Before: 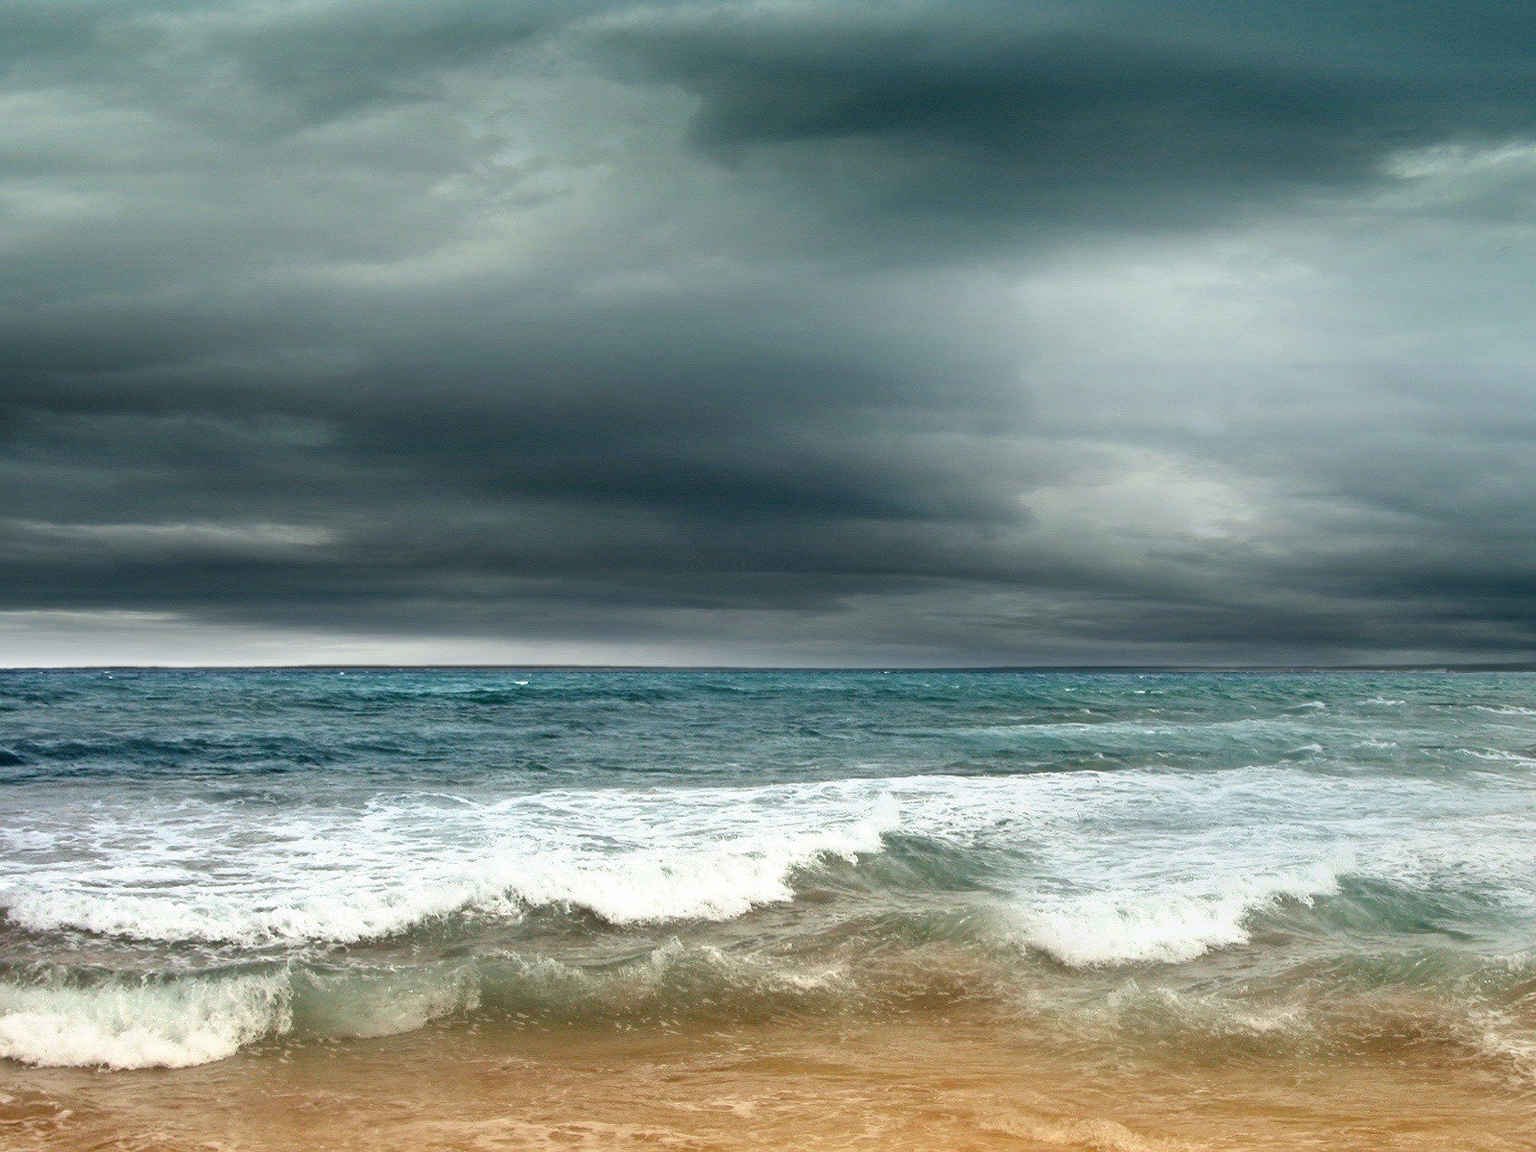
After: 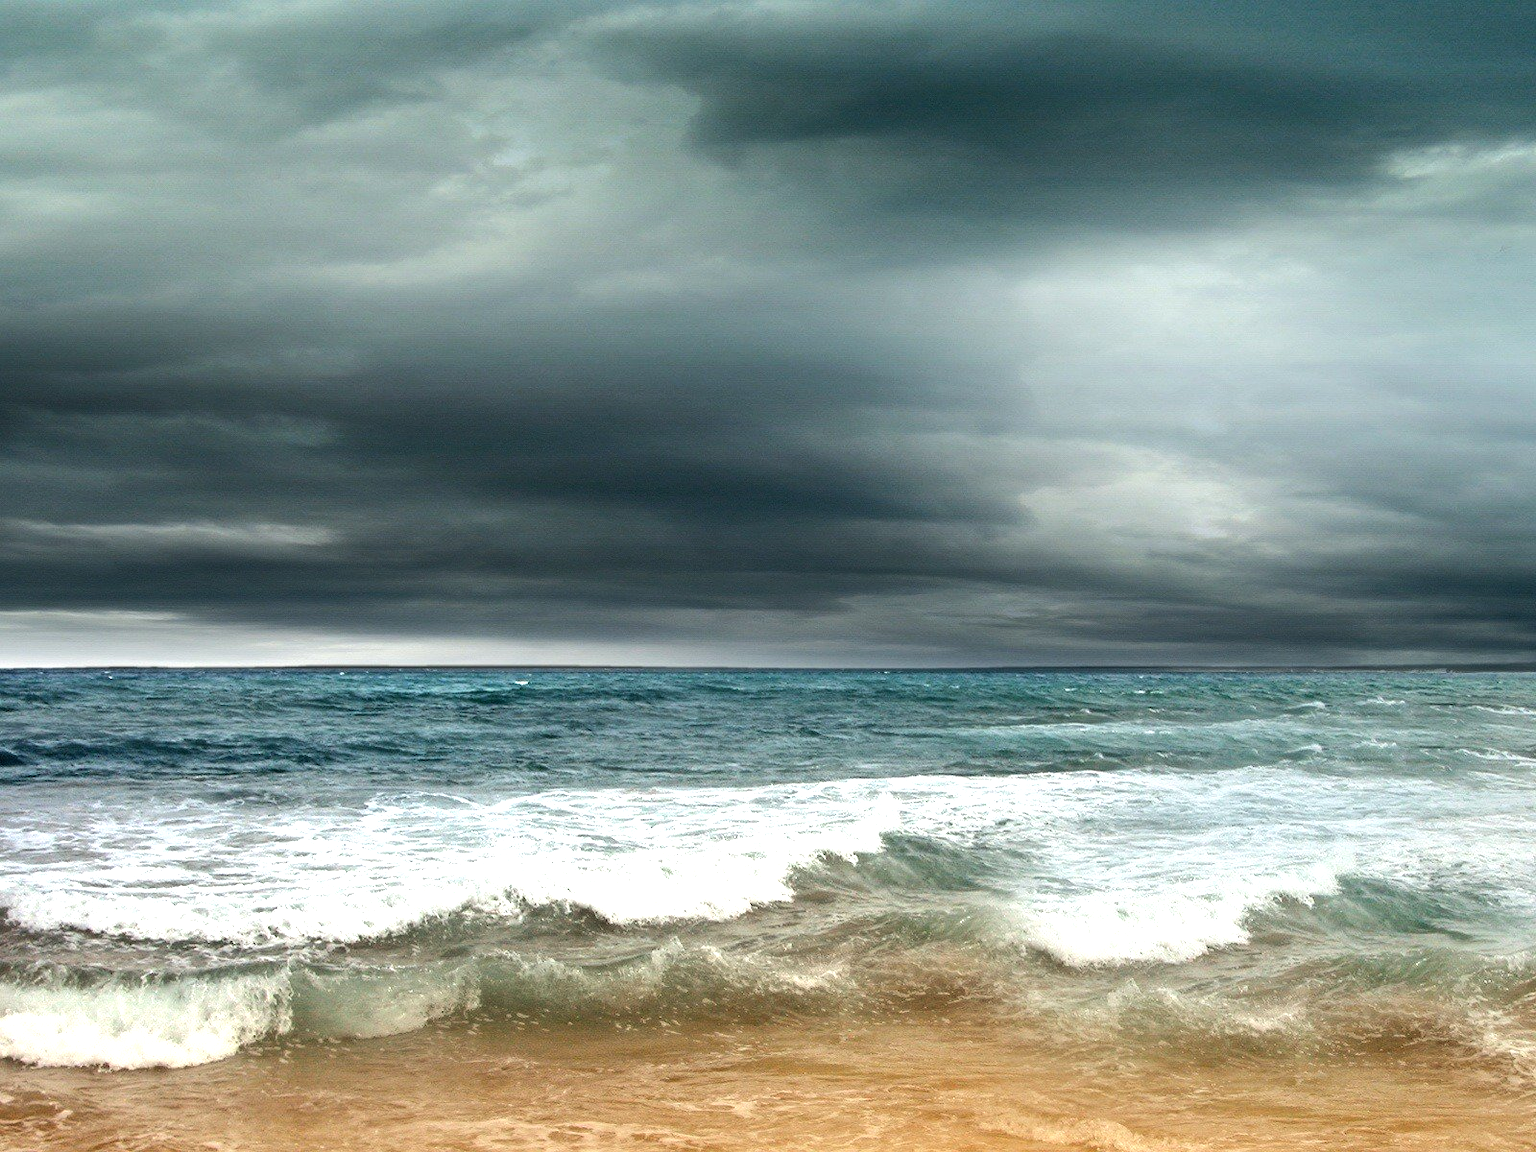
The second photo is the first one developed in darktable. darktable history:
tone equalizer: -8 EV -0.455 EV, -7 EV -0.386 EV, -6 EV -0.294 EV, -5 EV -0.197 EV, -3 EV 0.249 EV, -2 EV 0.326 EV, -1 EV 0.384 EV, +0 EV 0.431 EV, edges refinement/feathering 500, mask exposure compensation -1.57 EV, preserve details no
